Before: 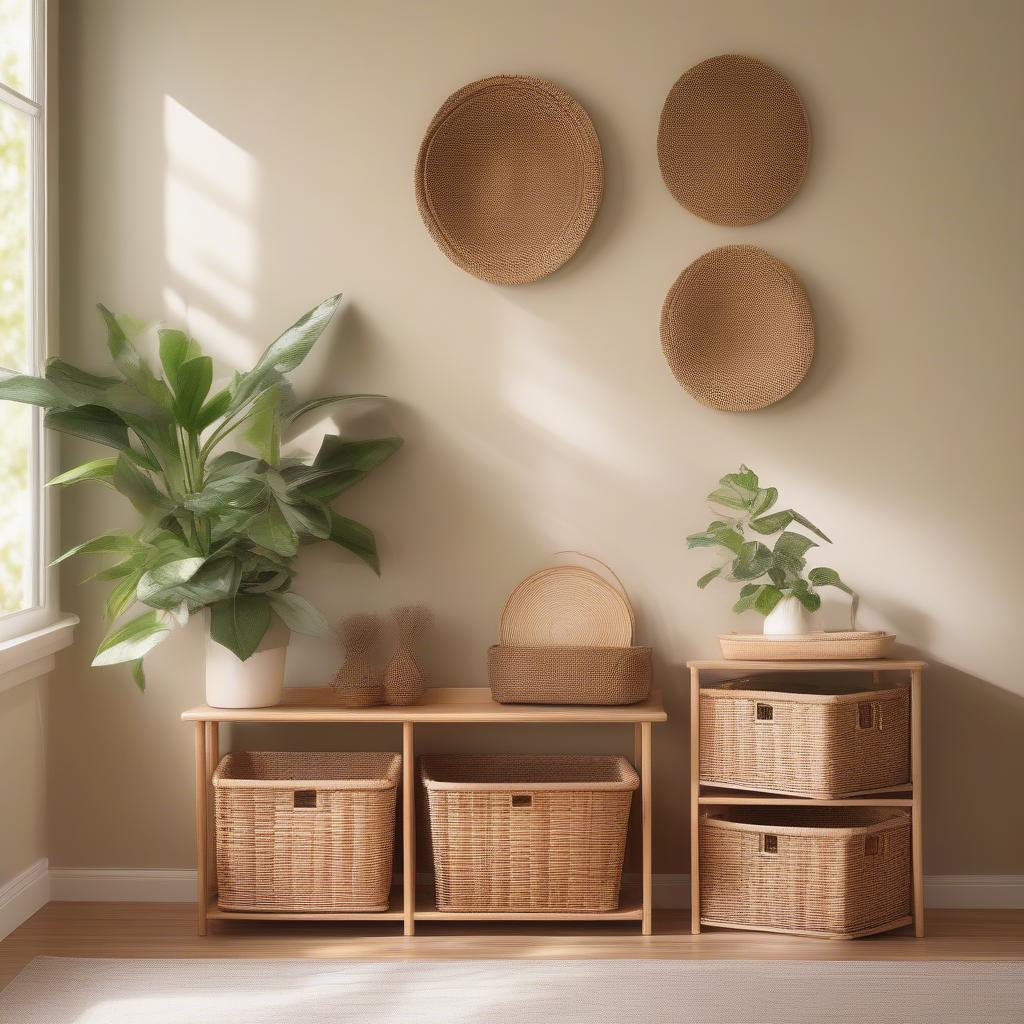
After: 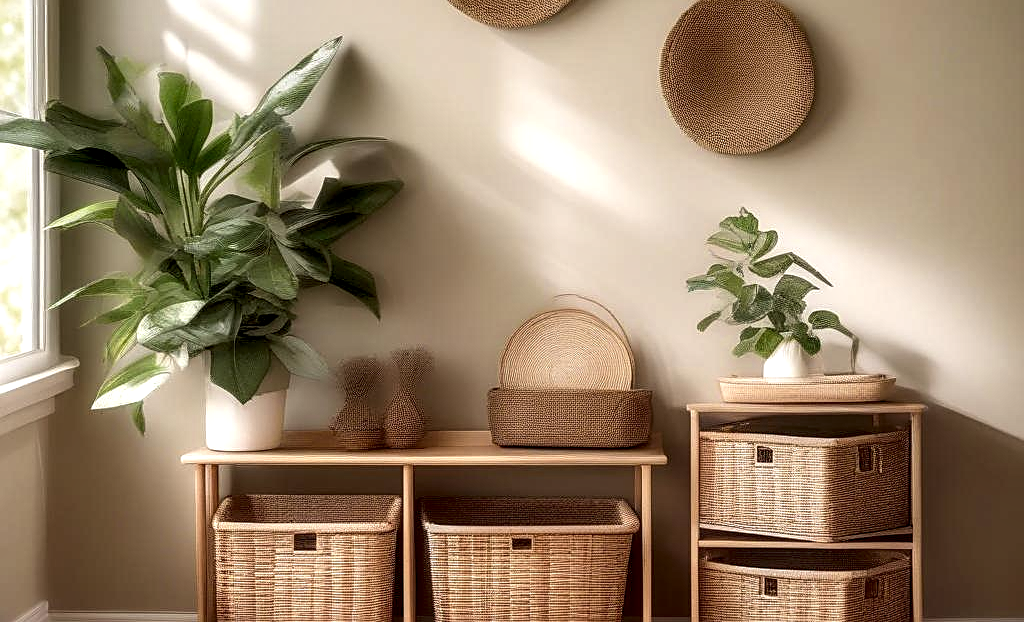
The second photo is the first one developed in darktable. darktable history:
local contrast: highlights 16%, detail 188%
sharpen: on, module defaults
tone equalizer: -7 EV 0.116 EV, smoothing diameter 2.15%, edges refinement/feathering 20.33, mask exposure compensation -1.57 EV, filter diffusion 5
crop and rotate: top 25.184%, bottom 14.008%
